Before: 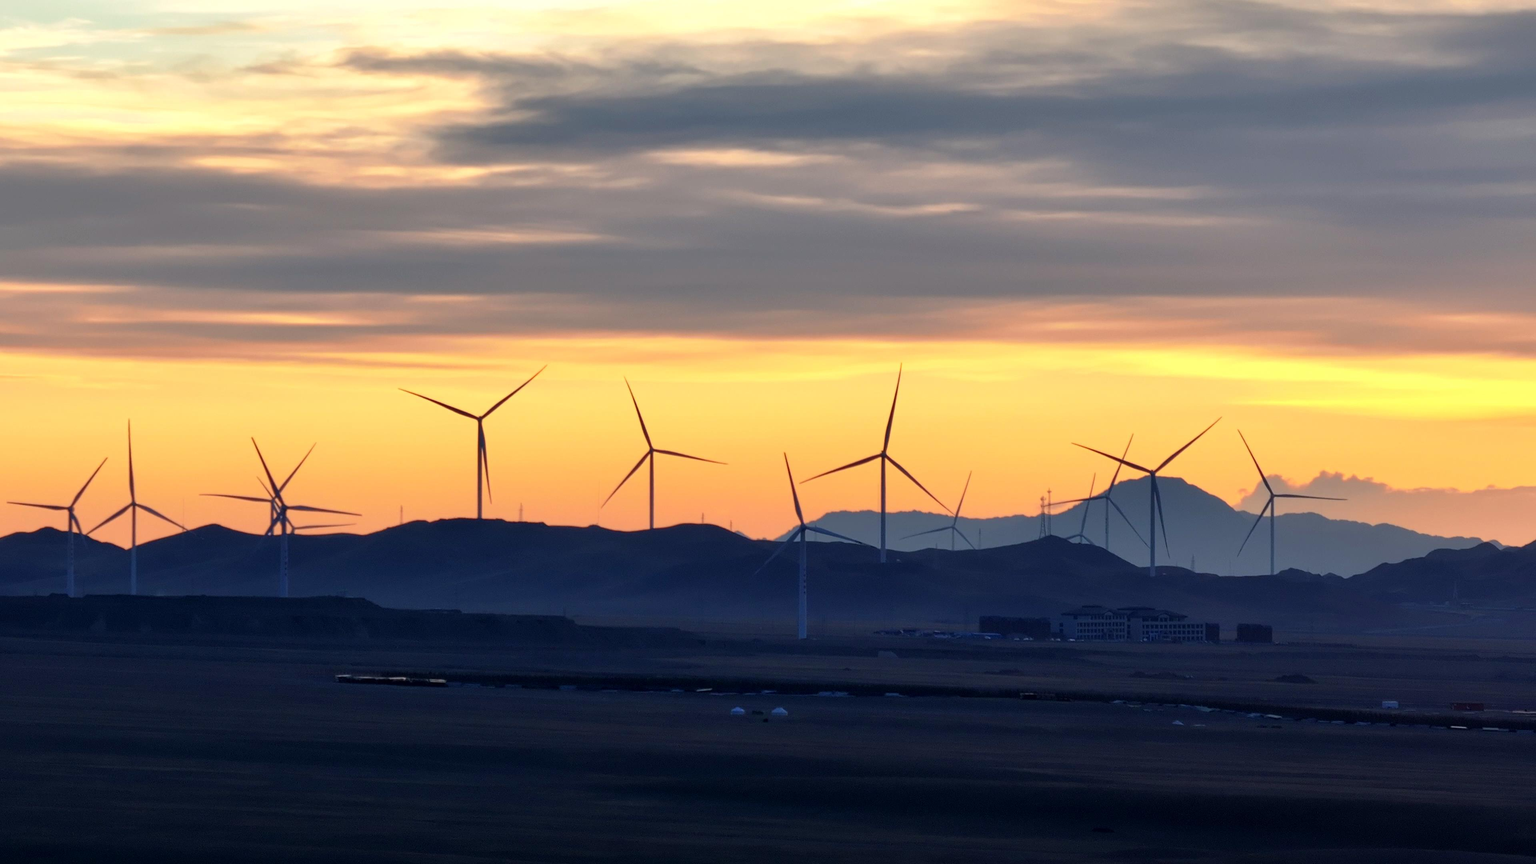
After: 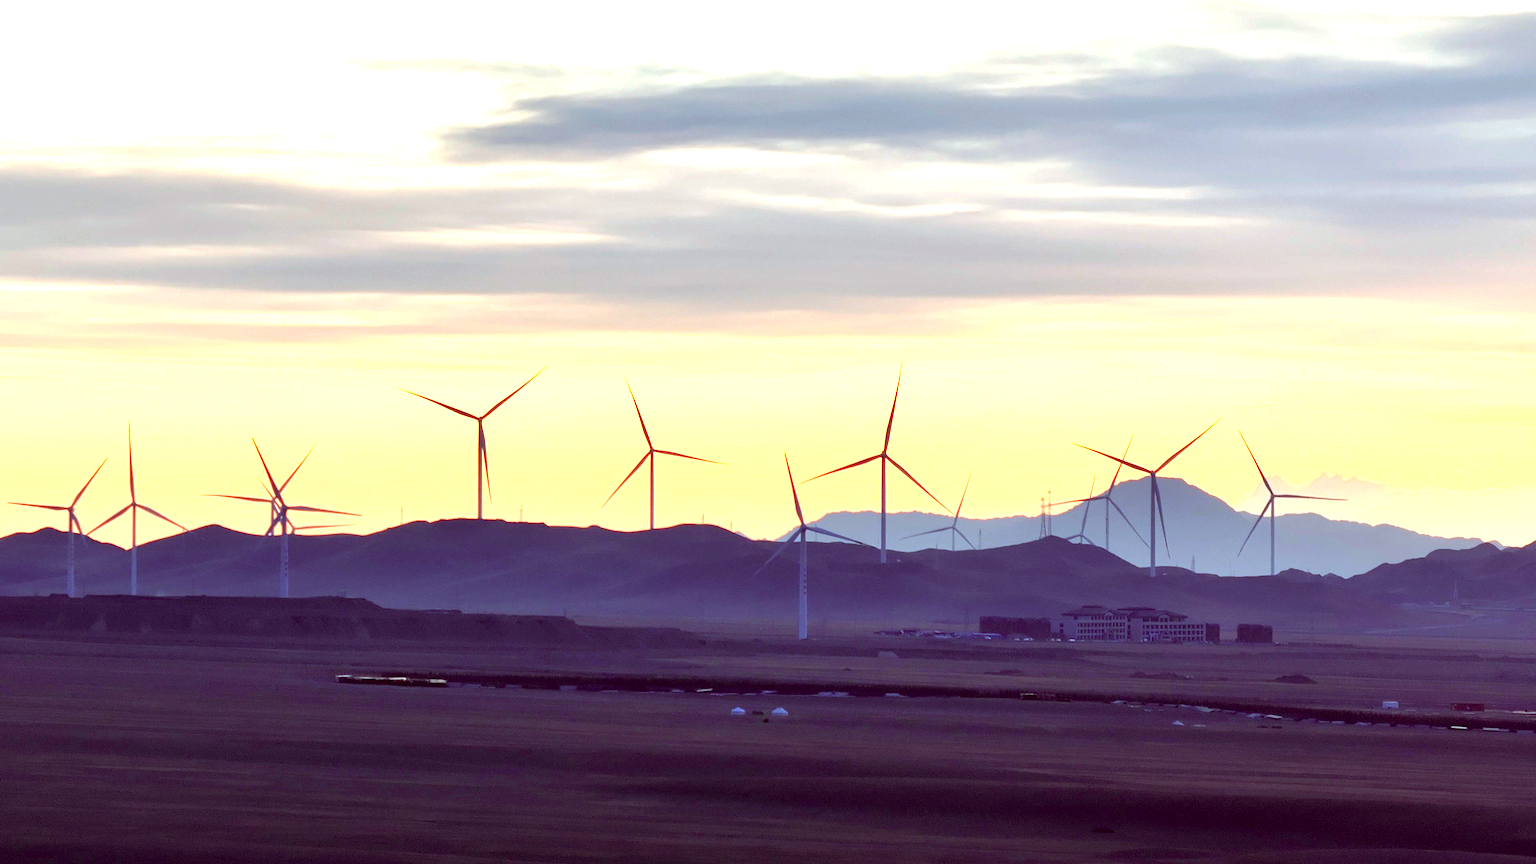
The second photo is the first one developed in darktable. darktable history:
exposure: black level correction 0.001, exposure 1.722 EV, compensate highlight preservation false
color correction: highlights a* -7.18, highlights b* -0.196, shadows a* 20.32, shadows b* 12.21
